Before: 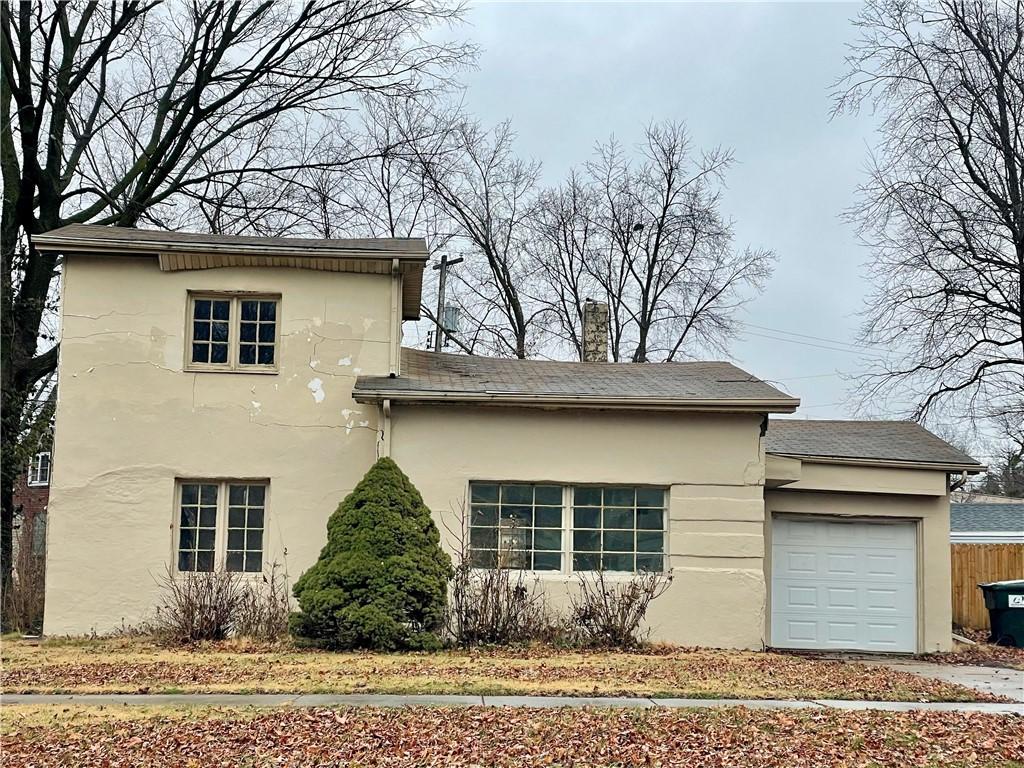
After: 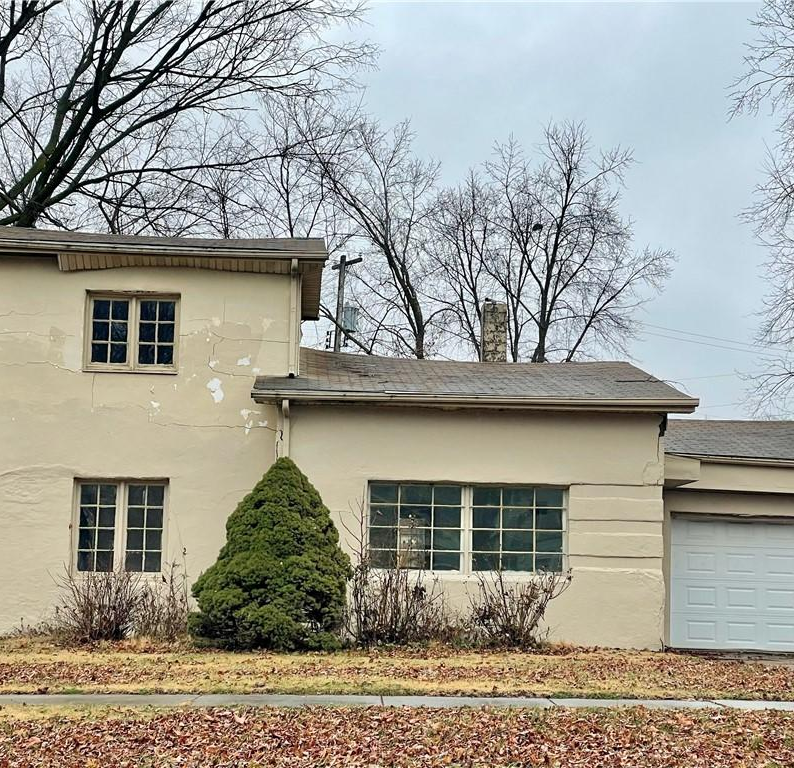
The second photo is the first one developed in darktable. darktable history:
crop: left 9.881%, right 12.551%
